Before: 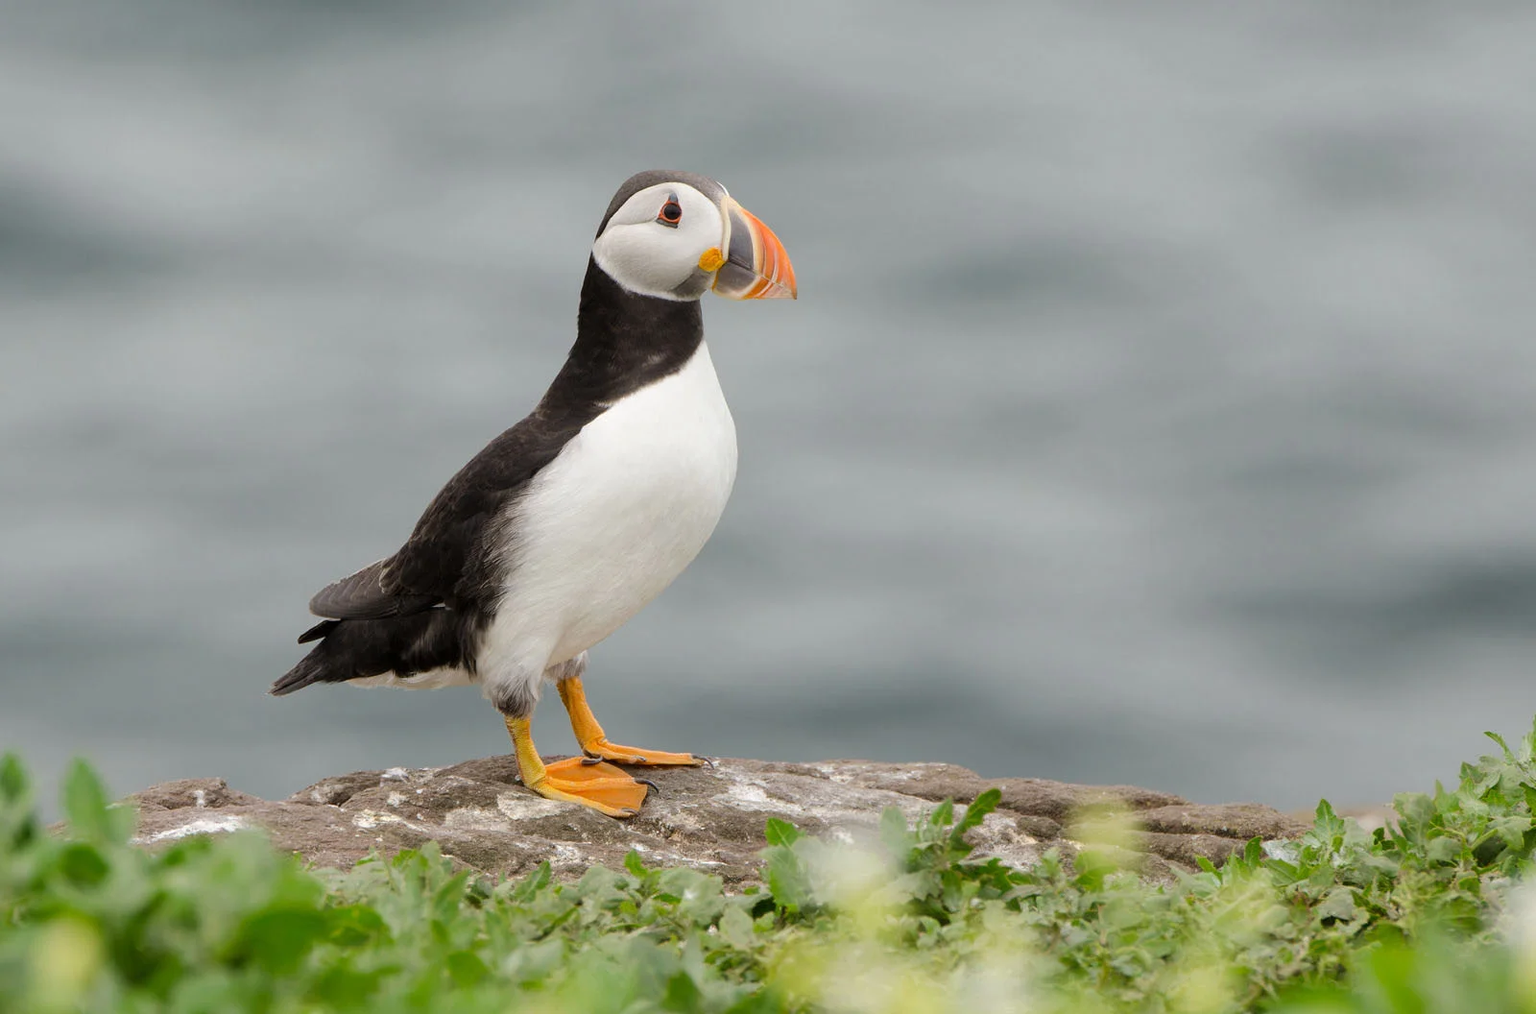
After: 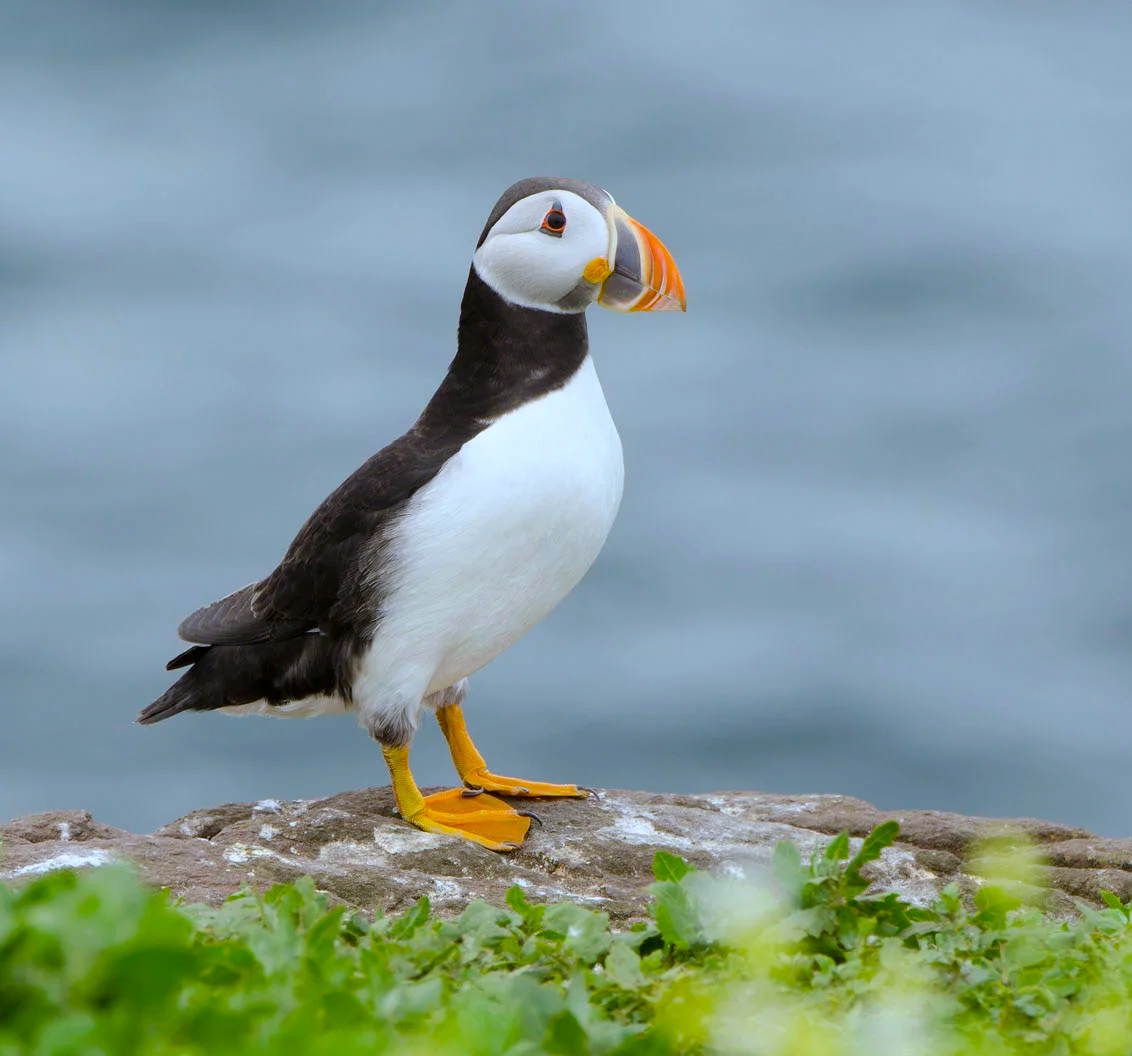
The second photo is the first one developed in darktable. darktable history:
crop and rotate: left 9.061%, right 20.142%
color balance rgb: linear chroma grading › global chroma 15%, perceptual saturation grading › global saturation 30%
white balance: red 0.924, blue 1.095
